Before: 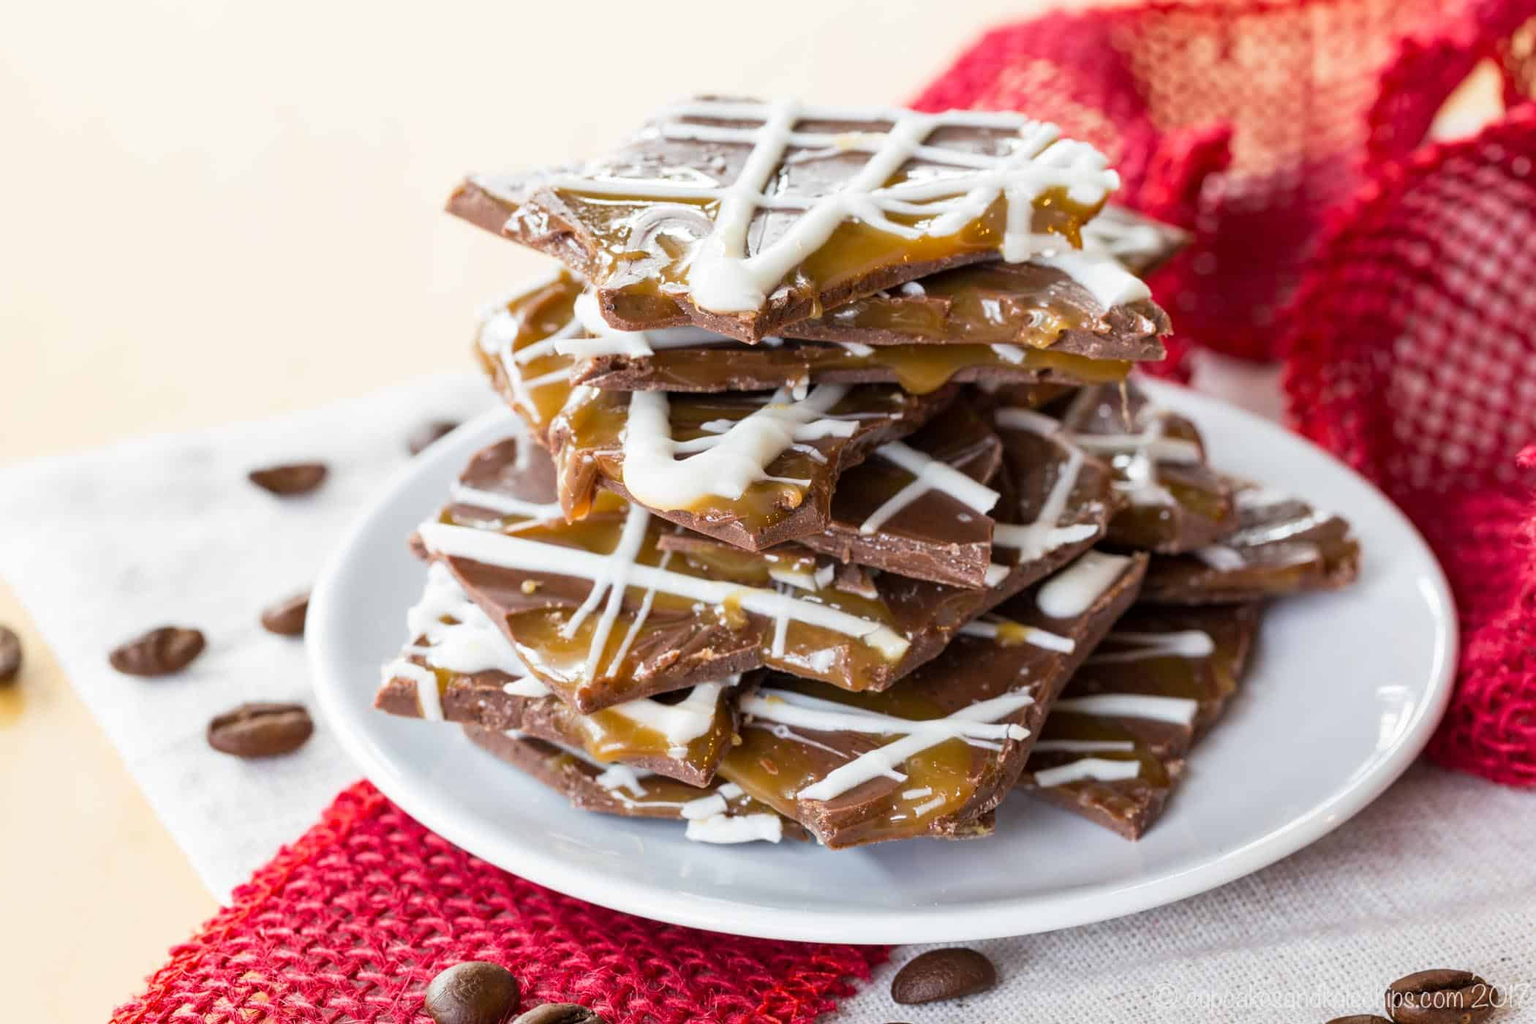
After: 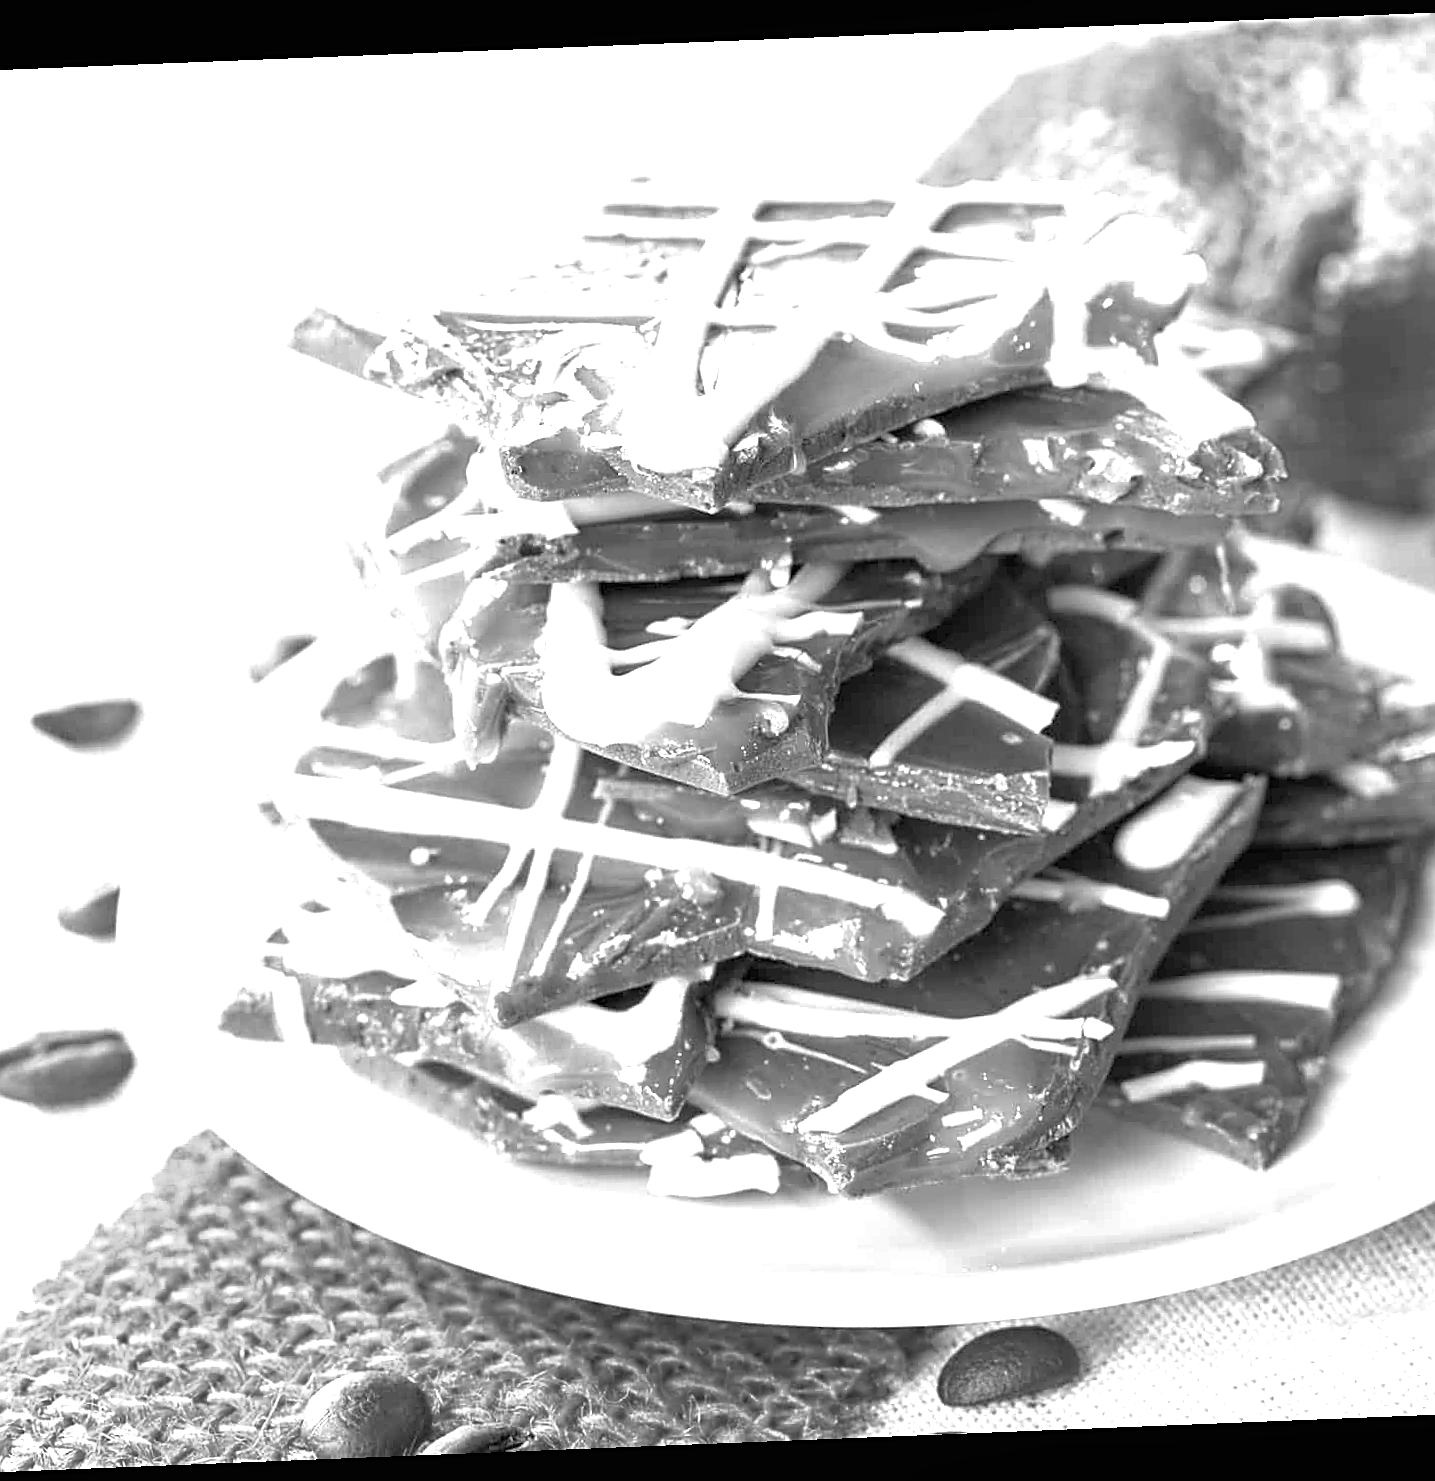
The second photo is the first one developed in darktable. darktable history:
rotate and perspective: rotation -2.29°, automatic cropping off
white balance: red 1.138, green 0.996, blue 0.812
crop and rotate: left 15.546%, right 17.787%
exposure: black level correction 0, exposure 1.35 EV, compensate exposure bias true, compensate highlight preservation false
tone equalizer: -8 EV 0.25 EV, -7 EV 0.417 EV, -6 EV 0.417 EV, -5 EV 0.25 EV, -3 EV -0.25 EV, -2 EV -0.417 EV, -1 EV -0.417 EV, +0 EV -0.25 EV, edges refinement/feathering 500, mask exposure compensation -1.57 EV, preserve details guided filter
monochrome: a 32, b 64, size 2.3
sharpen: on, module defaults
